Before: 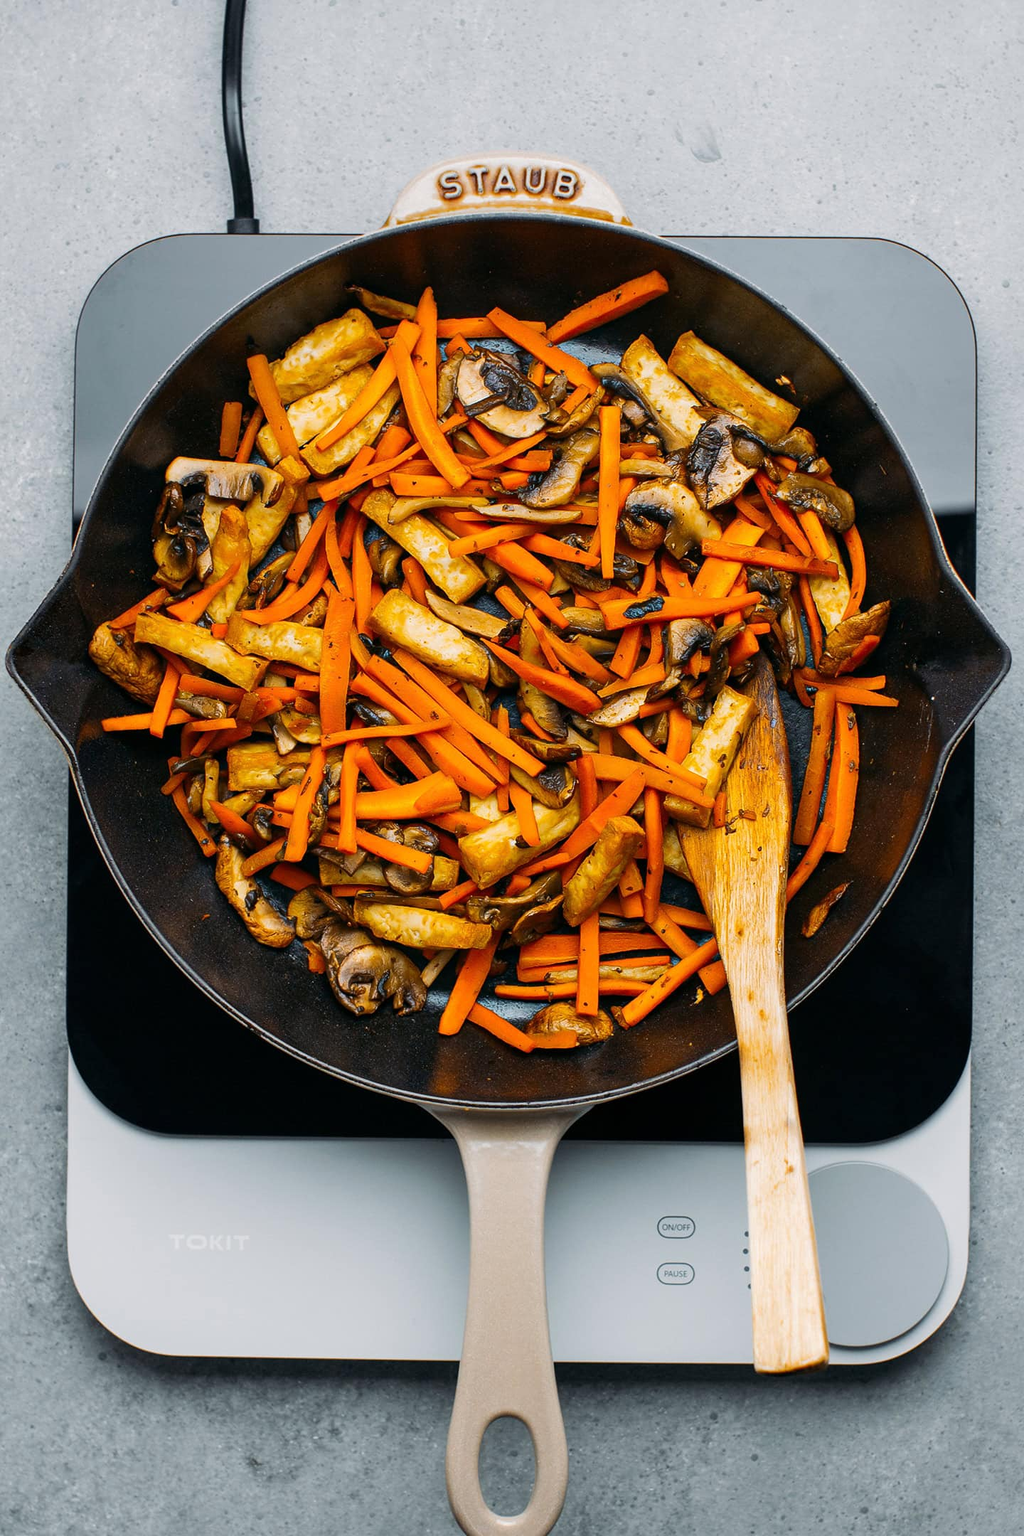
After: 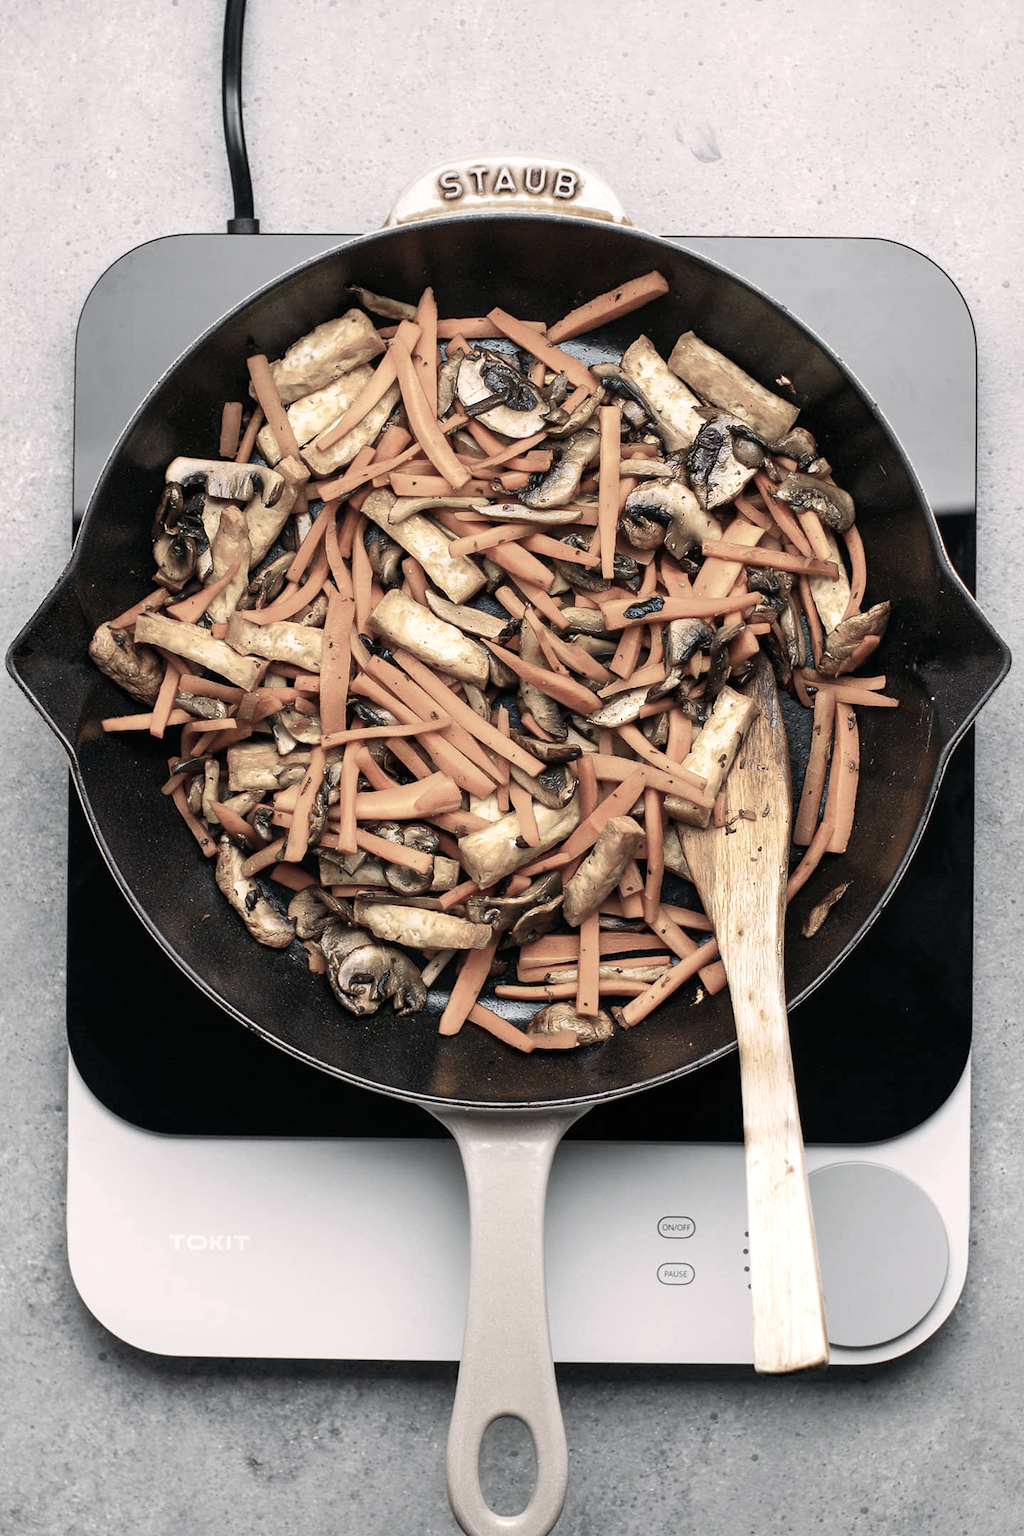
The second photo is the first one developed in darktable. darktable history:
color correction: highlights a* 5.81, highlights b* 4.84
exposure: exposure 0.375 EV, compensate highlight preservation false
color zones: curves: ch1 [(0, 0.34) (0.143, 0.164) (0.286, 0.152) (0.429, 0.176) (0.571, 0.173) (0.714, 0.188) (0.857, 0.199) (1, 0.34)]
